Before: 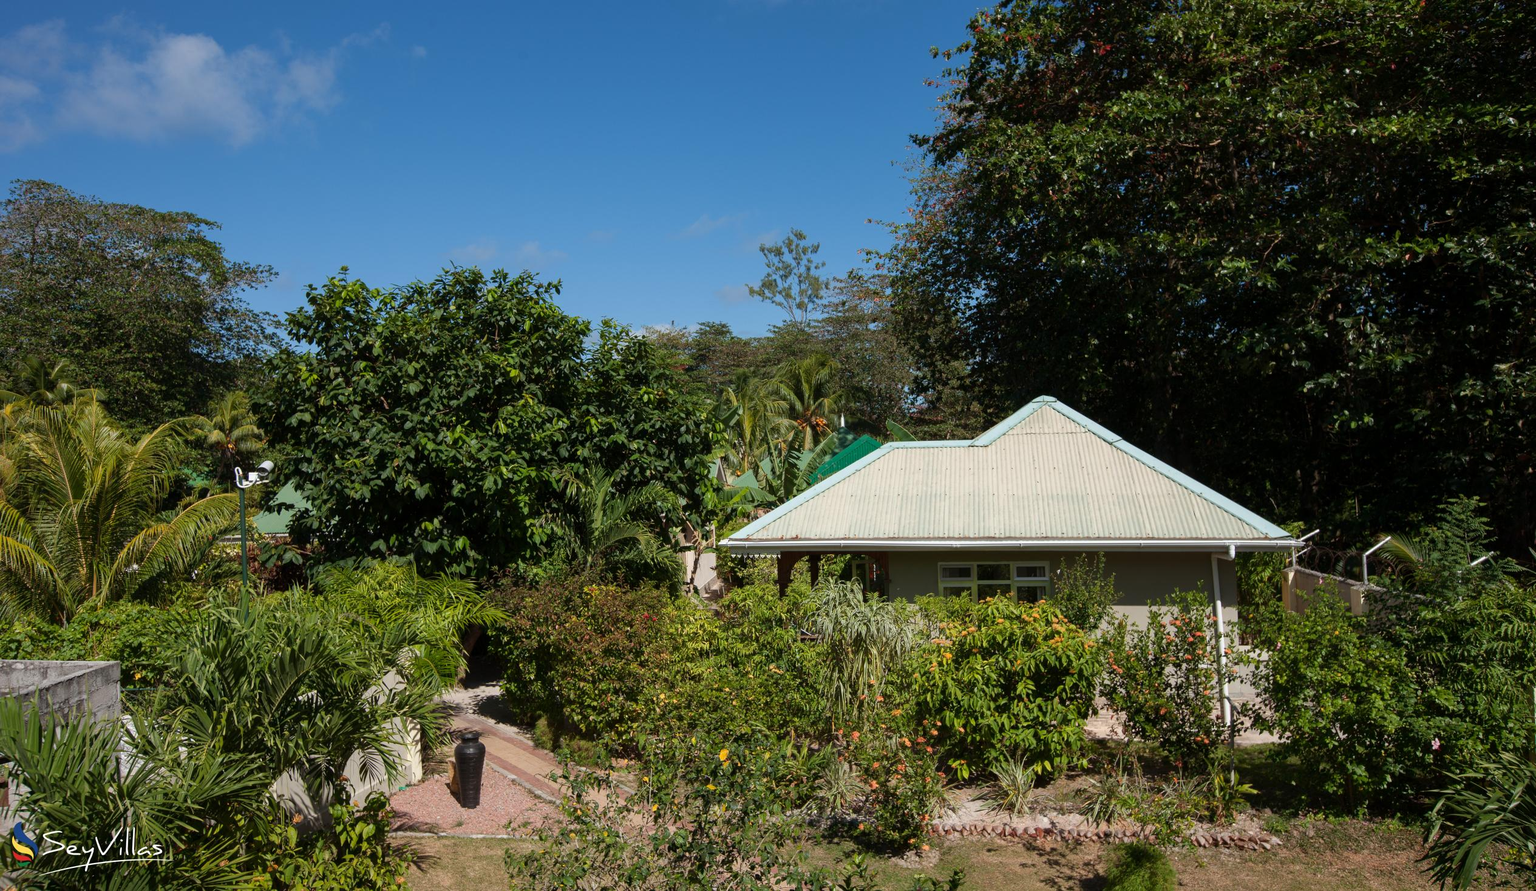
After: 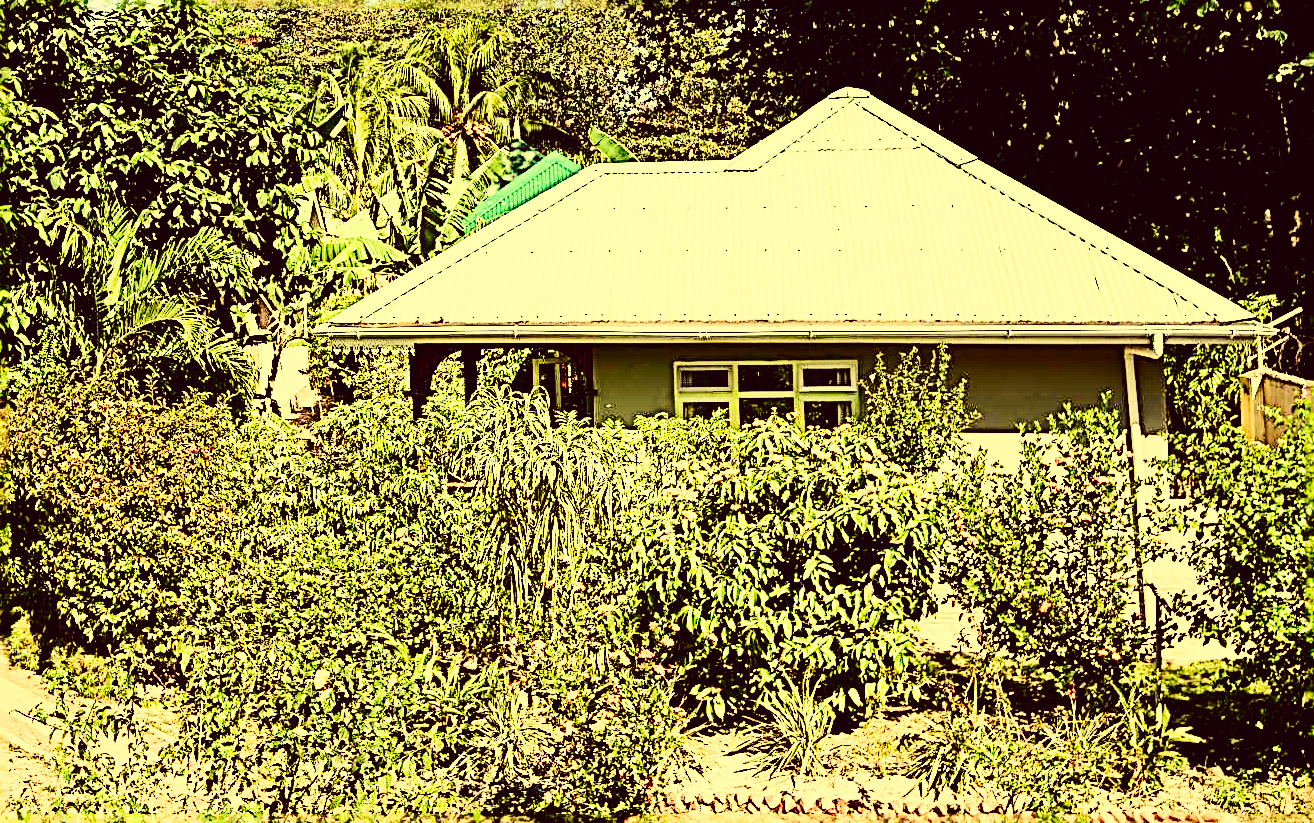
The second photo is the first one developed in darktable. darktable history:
crop: left 34.465%, top 38.463%, right 13.591%, bottom 5.375%
exposure: exposure 2.179 EV, compensate highlight preservation false
contrast brightness saturation: contrast 0.412, brightness 0.1, saturation 0.207
tone curve: curves: ch0 [(0, 0.019) (0.11, 0.036) (0.259, 0.214) (0.378, 0.365) (0.499, 0.529) (1, 1)], preserve colors none
filmic rgb: black relative exposure -7.65 EV, white relative exposure 4.56 EV, hardness 3.61, color science v4 (2020)
sharpen: radius 3.21, amount 1.742
color correction: highlights a* -0.508, highlights b* 39.55, shadows a* 9.4, shadows b* -0.243
